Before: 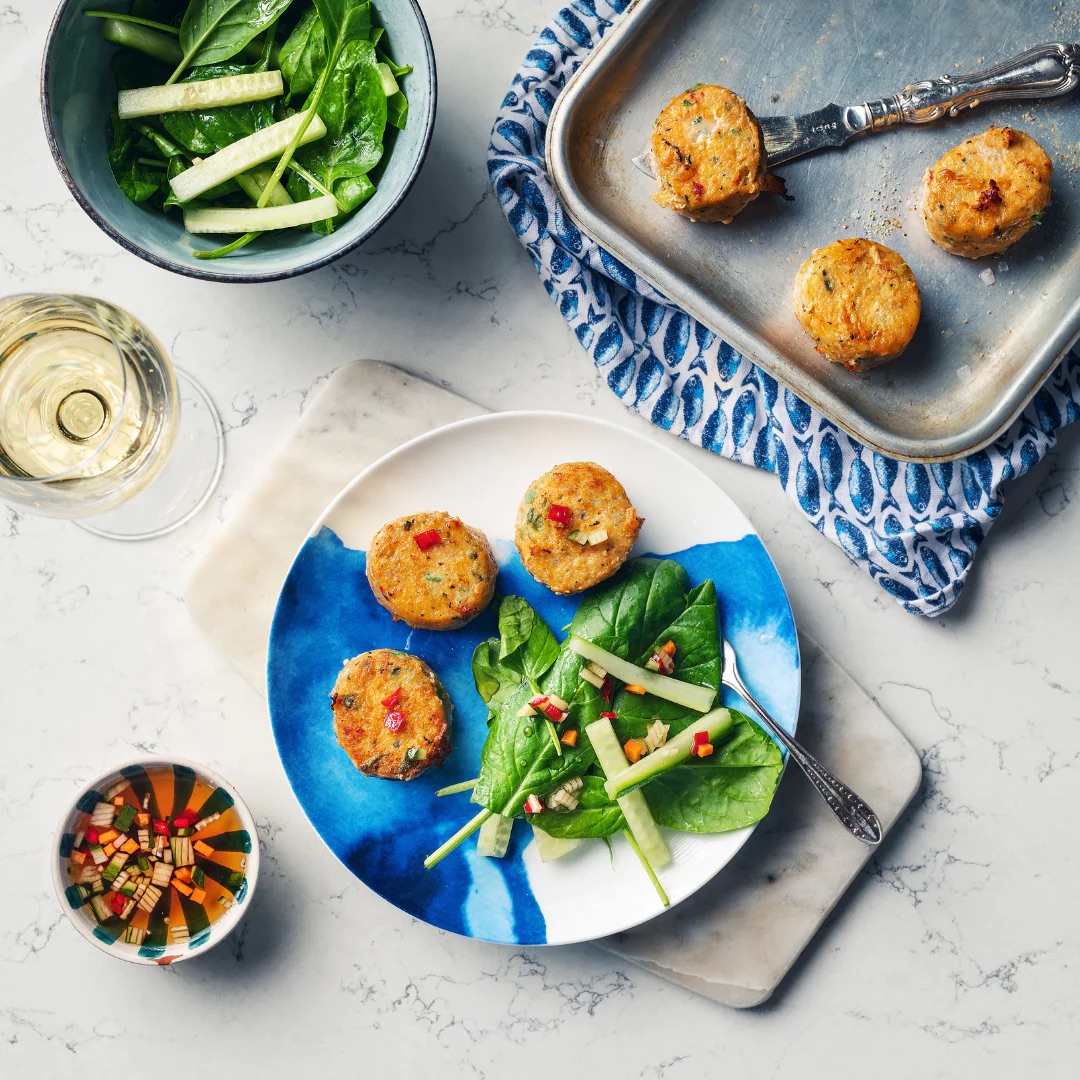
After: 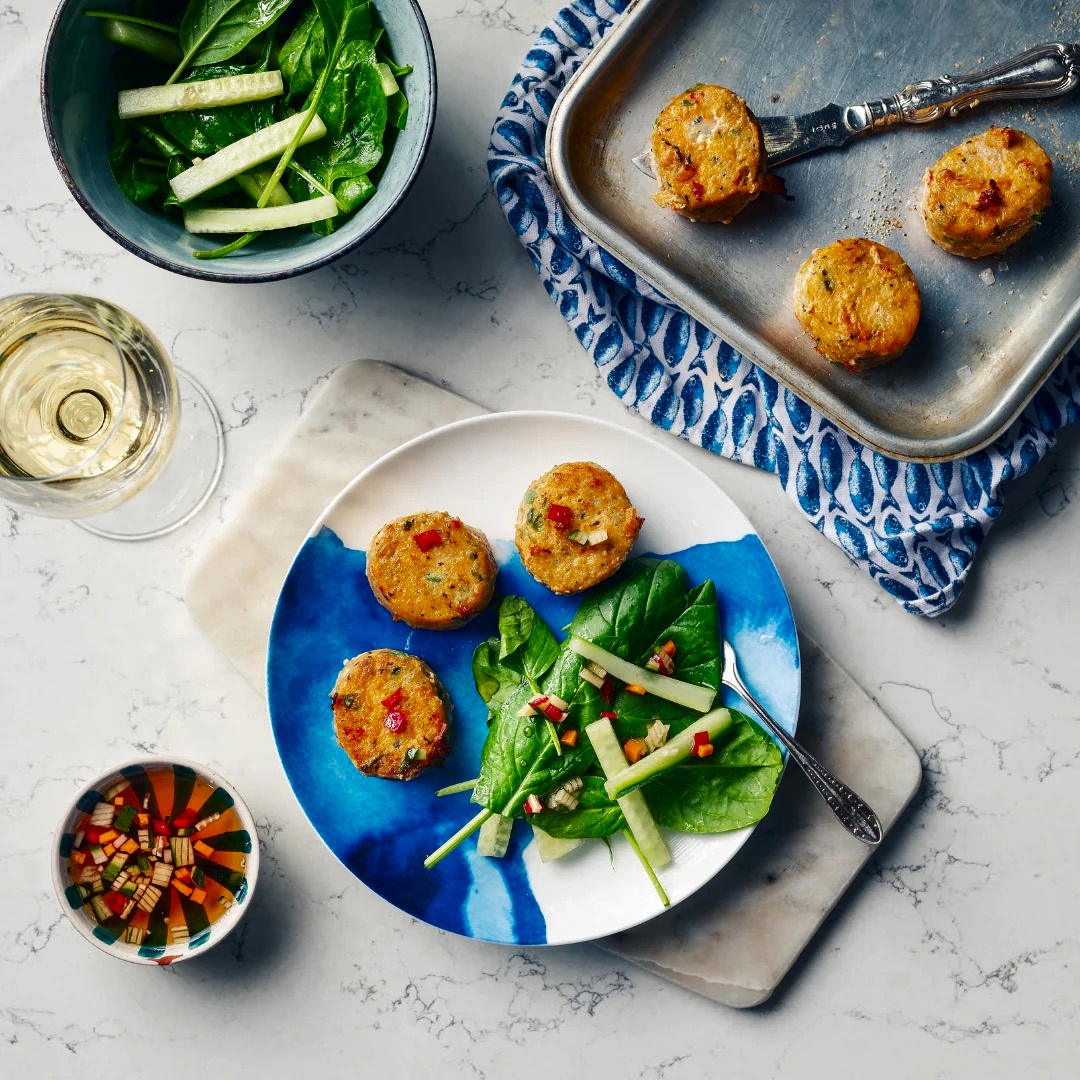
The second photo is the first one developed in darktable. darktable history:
contrast brightness saturation: brightness -0.213, saturation 0.083
